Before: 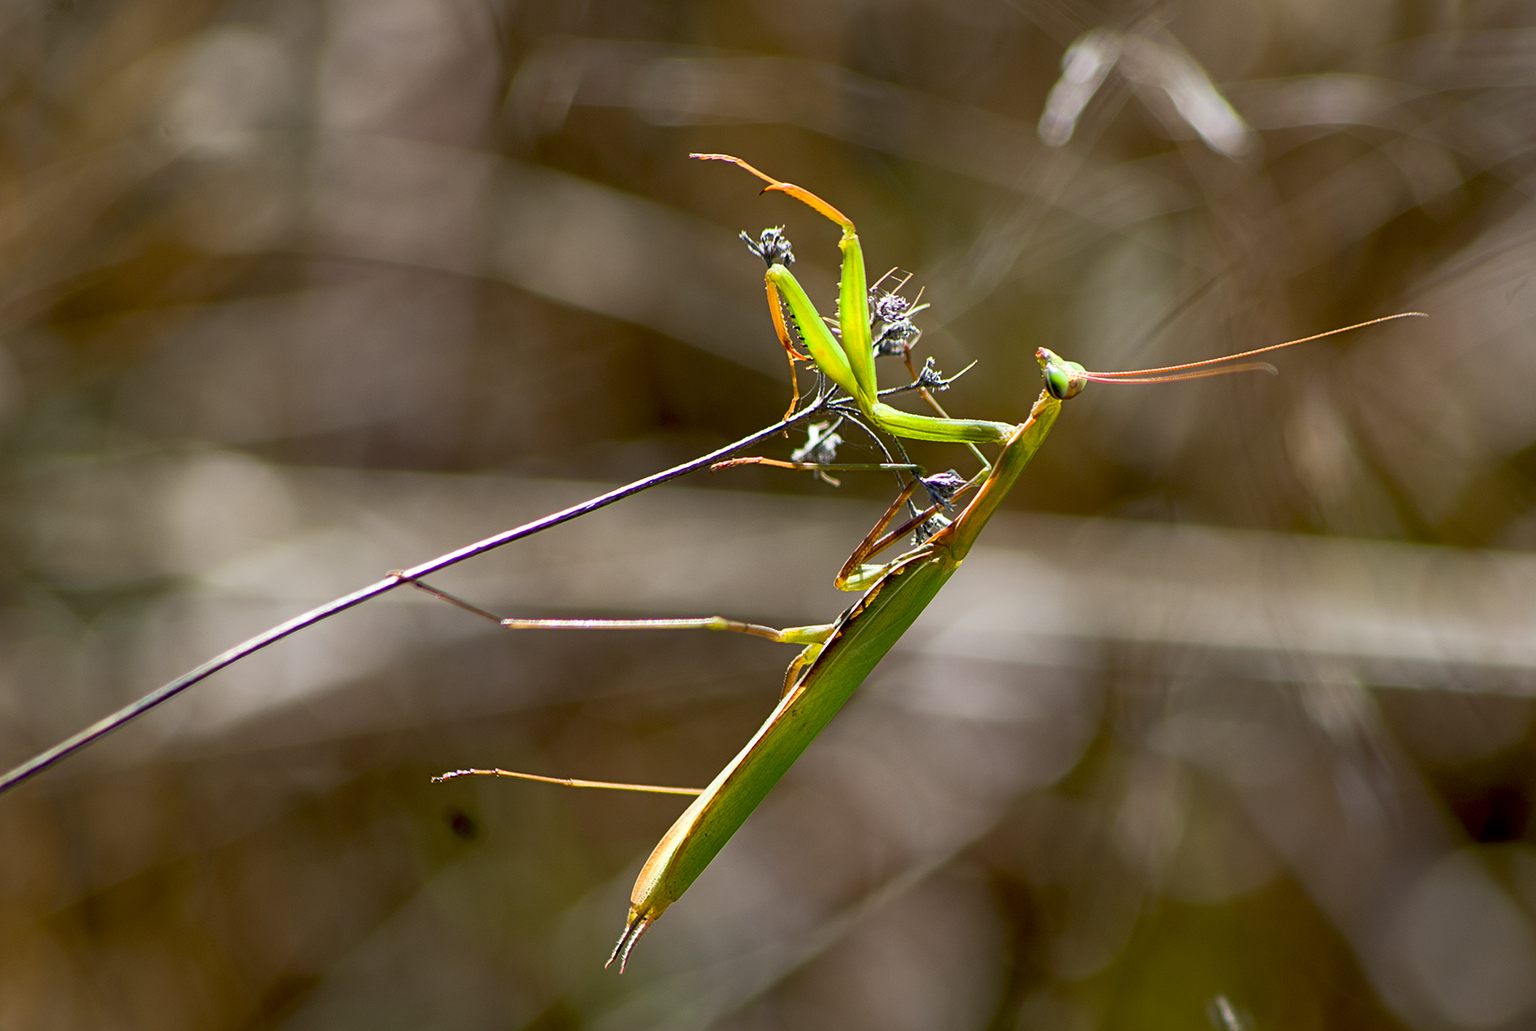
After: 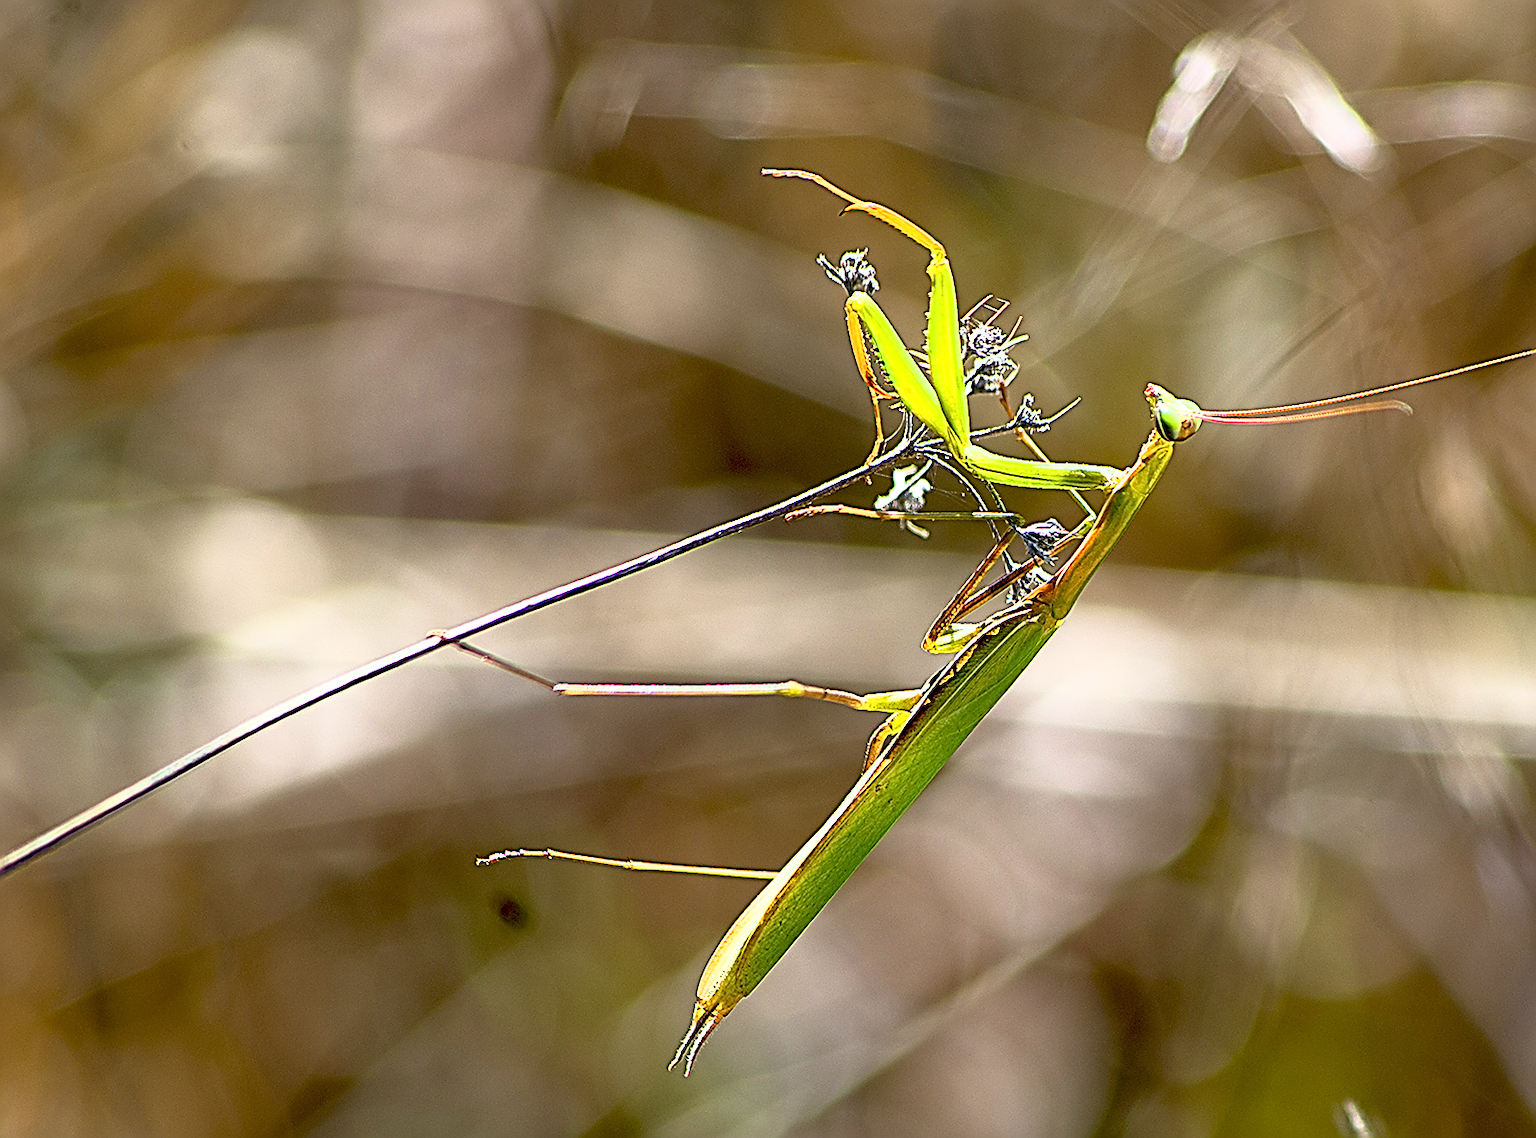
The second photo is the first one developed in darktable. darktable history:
crop: right 9.502%, bottom 0.027%
base curve: curves: ch0 [(0, 0) (0.495, 0.917) (1, 1)]
tone equalizer: on, module defaults
sharpen: amount 1.874
